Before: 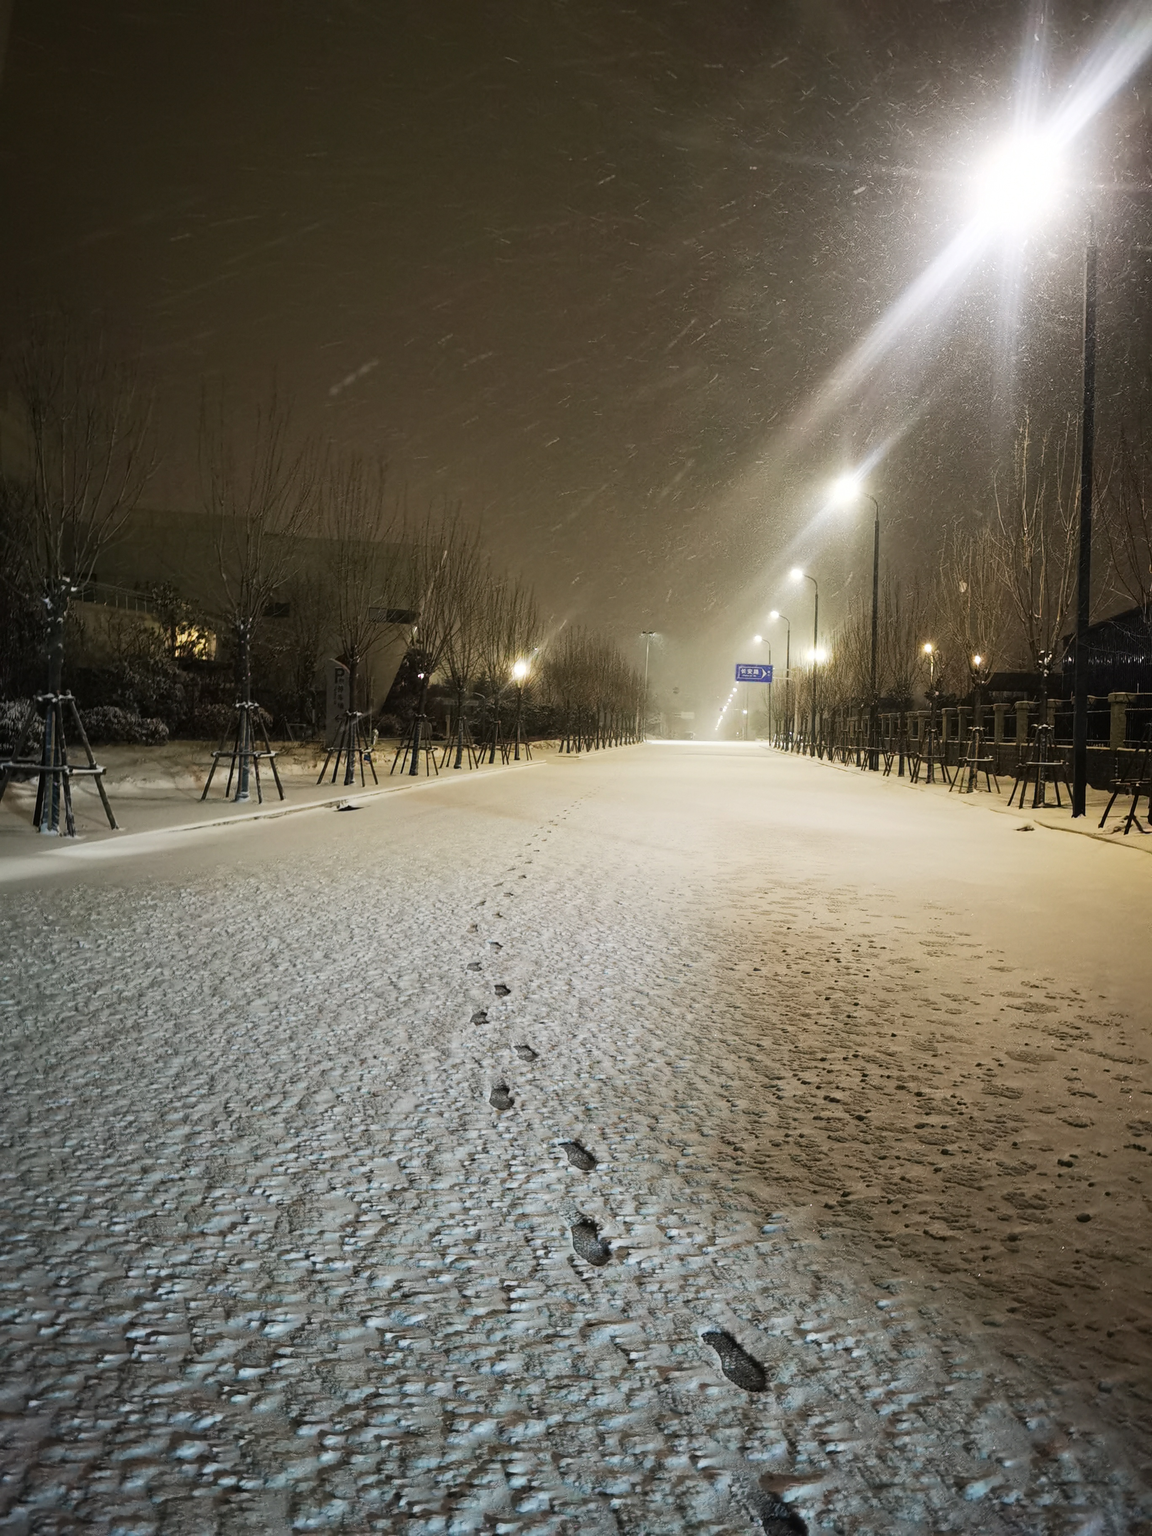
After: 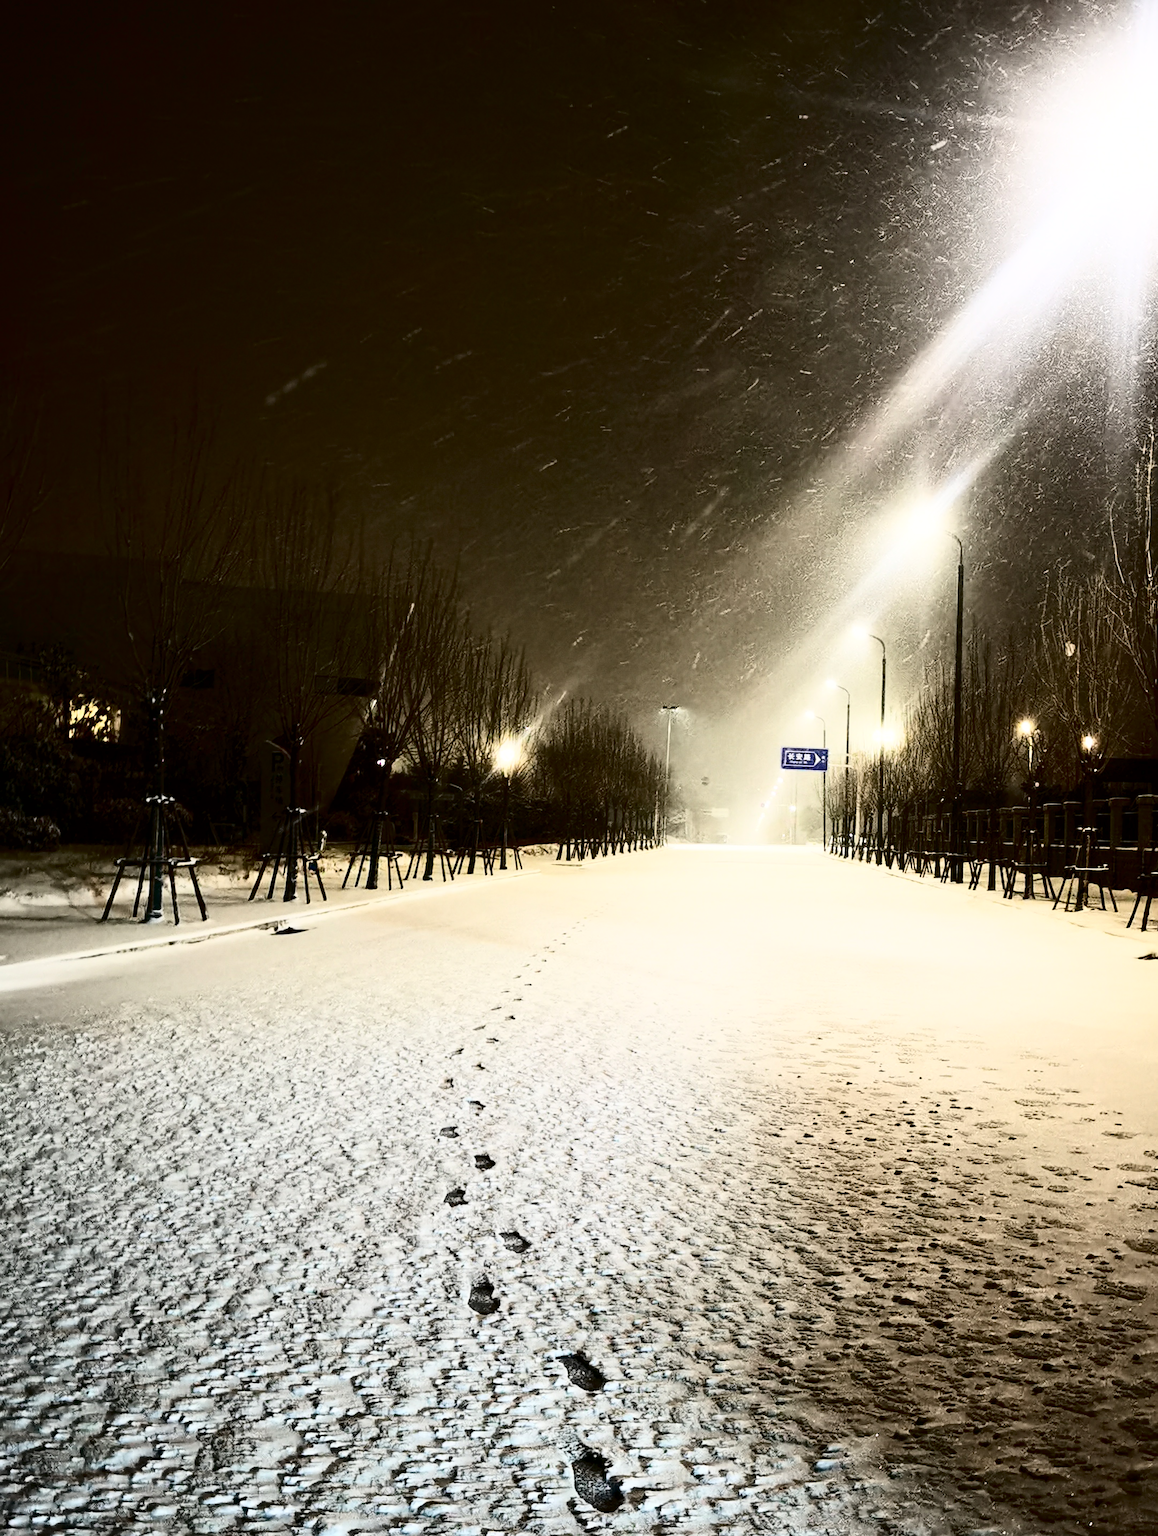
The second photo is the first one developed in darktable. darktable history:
exposure: black level correction 0.009, exposure 0.015 EV, compensate highlight preservation false
tone curve: curves: ch0 [(0, 0) (0.003, 0.006) (0.011, 0.008) (0.025, 0.011) (0.044, 0.015) (0.069, 0.019) (0.1, 0.023) (0.136, 0.03) (0.177, 0.042) (0.224, 0.065) (0.277, 0.103) (0.335, 0.177) (0.399, 0.294) (0.468, 0.463) (0.543, 0.639) (0.623, 0.805) (0.709, 0.909) (0.801, 0.967) (0.898, 0.989) (1, 1)], color space Lab, independent channels, preserve colors none
crop and rotate: left 10.543%, top 4.981%, right 10.304%, bottom 16.329%
